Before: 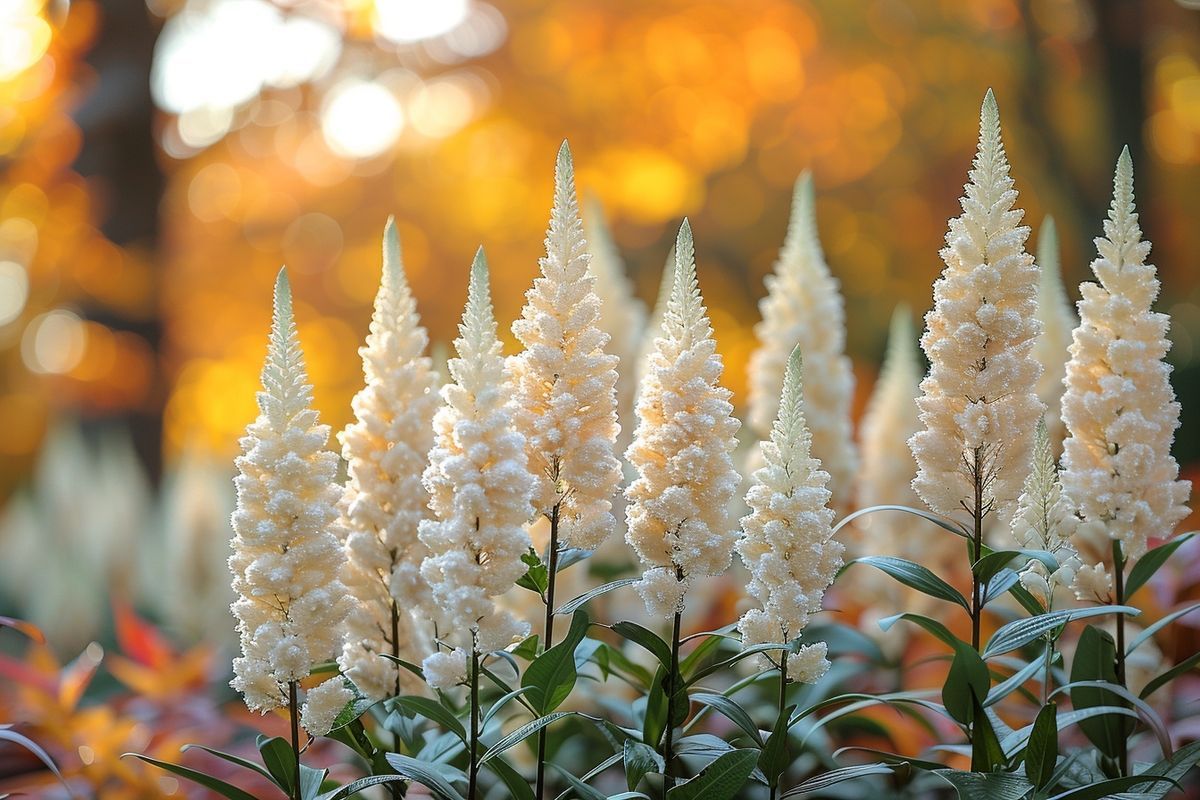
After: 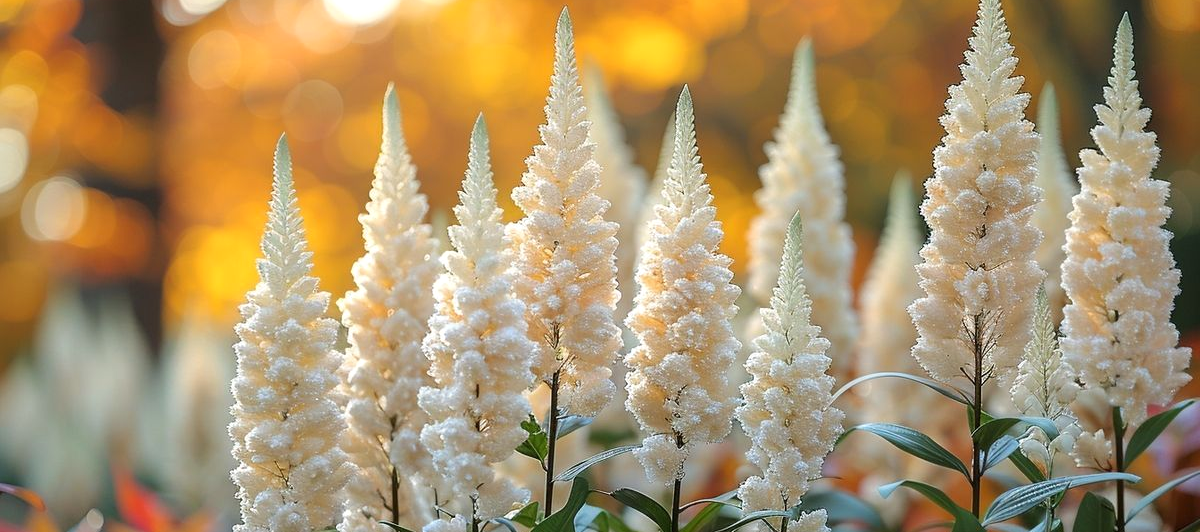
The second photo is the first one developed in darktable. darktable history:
crop: top 16.727%, bottom 16.727%
exposure: exposure 0.078 EV, compensate highlight preservation false
